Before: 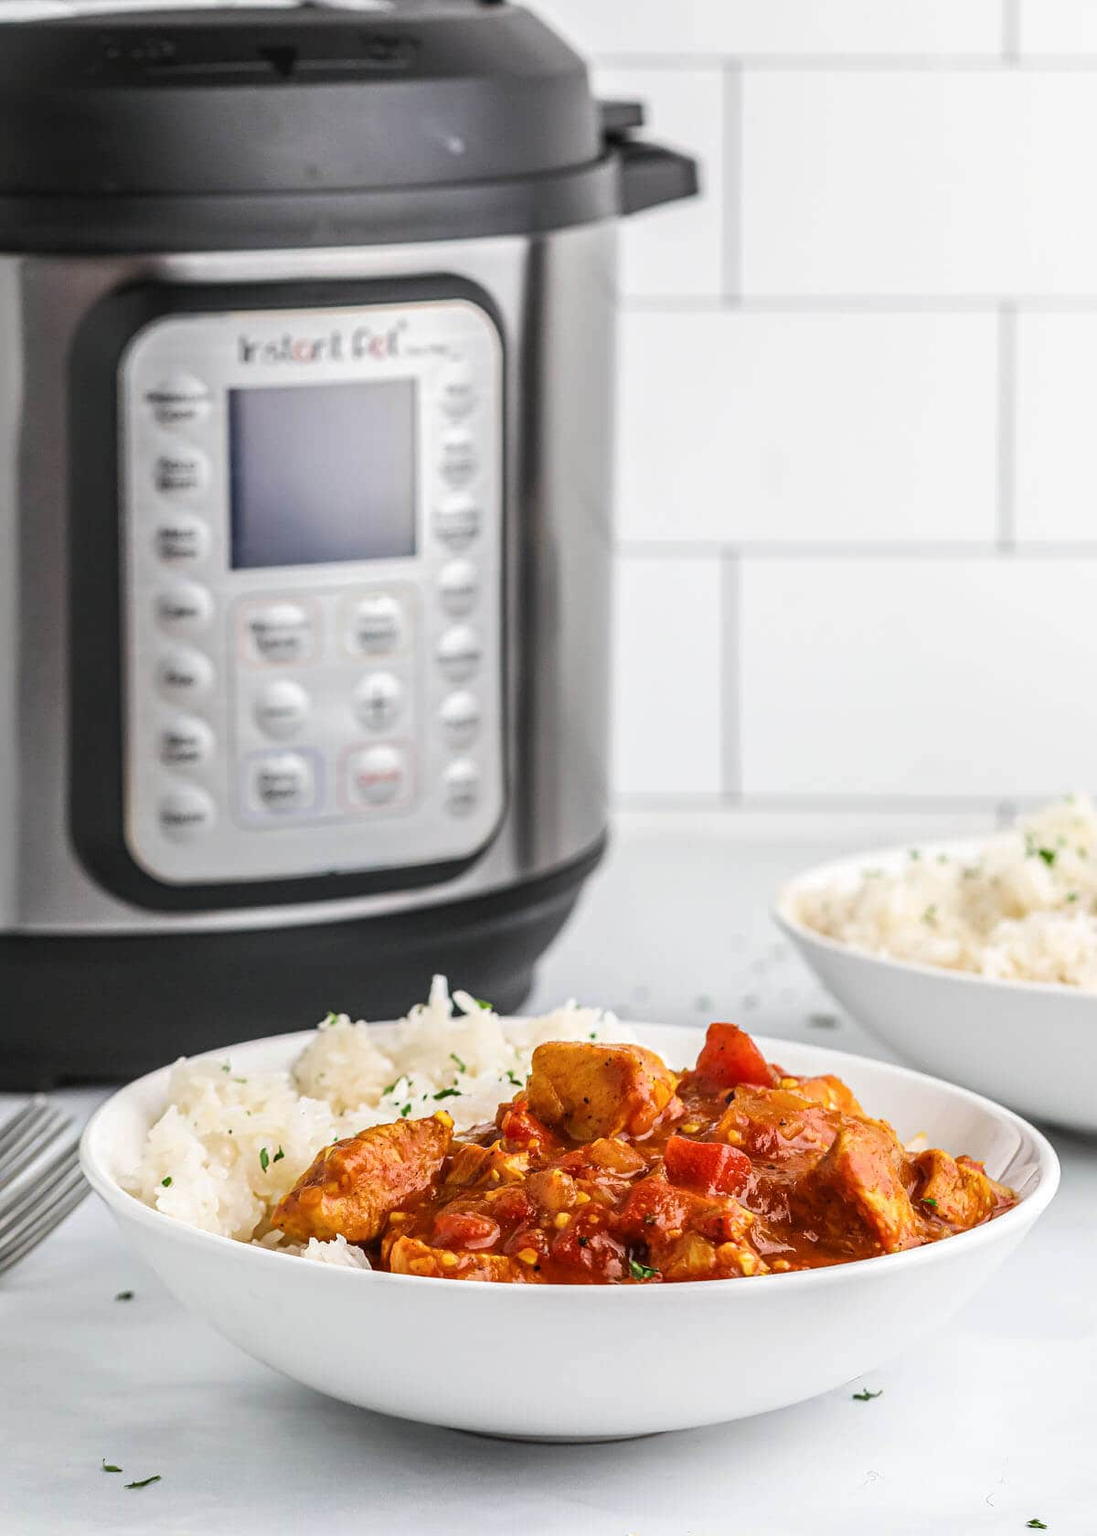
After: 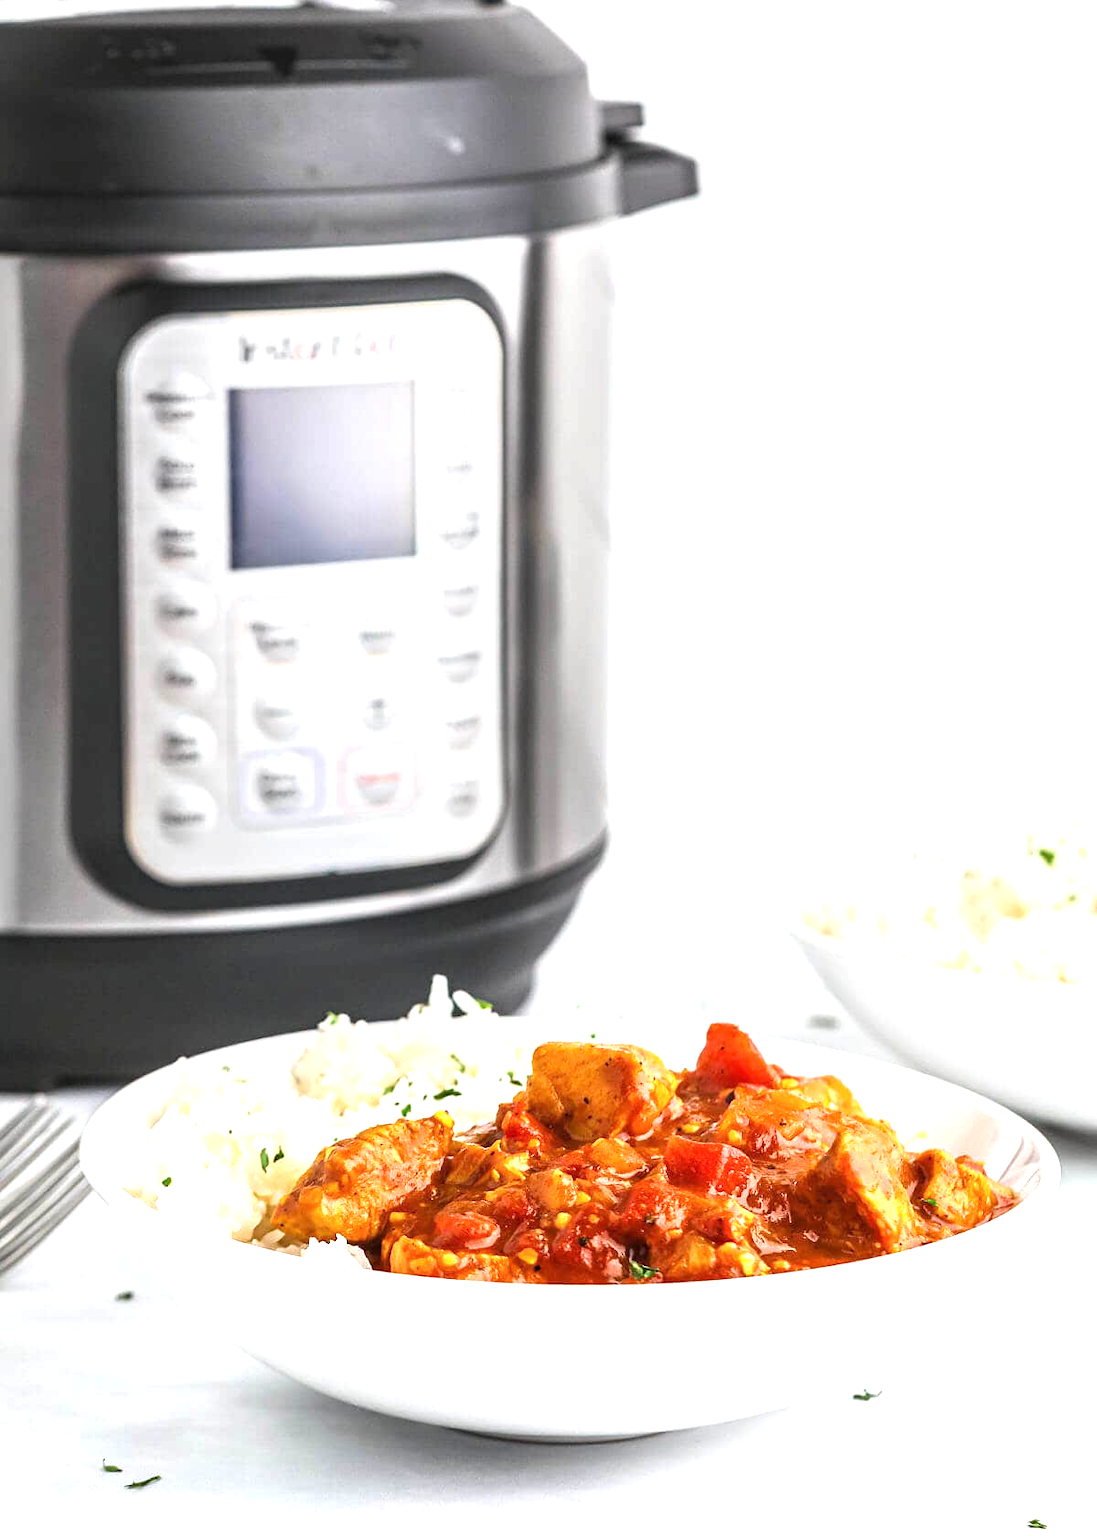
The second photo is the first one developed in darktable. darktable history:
exposure: exposure 0.911 EV, compensate exposure bias true, compensate highlight preservation false
